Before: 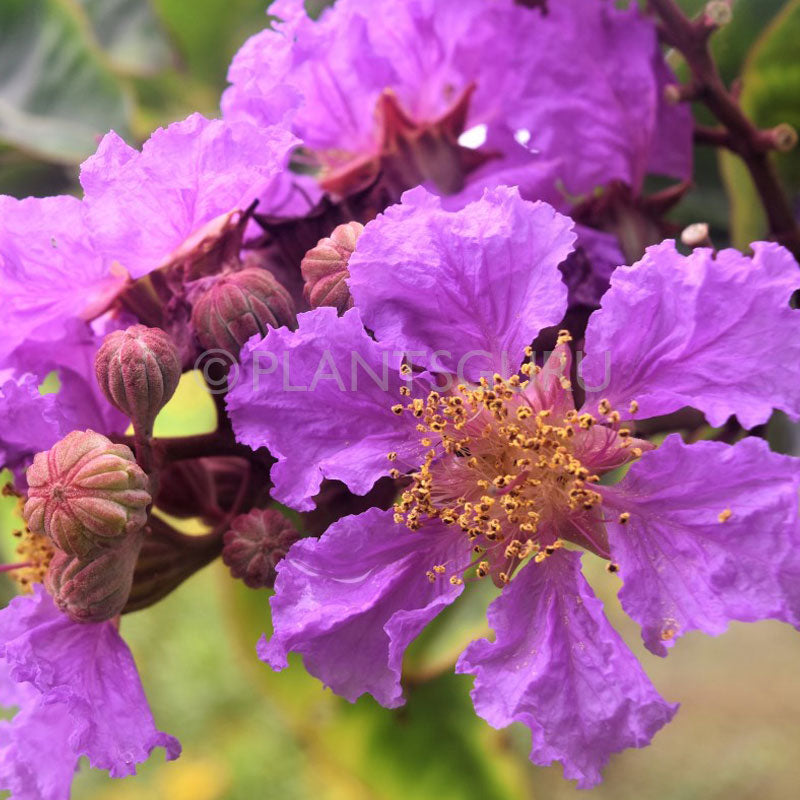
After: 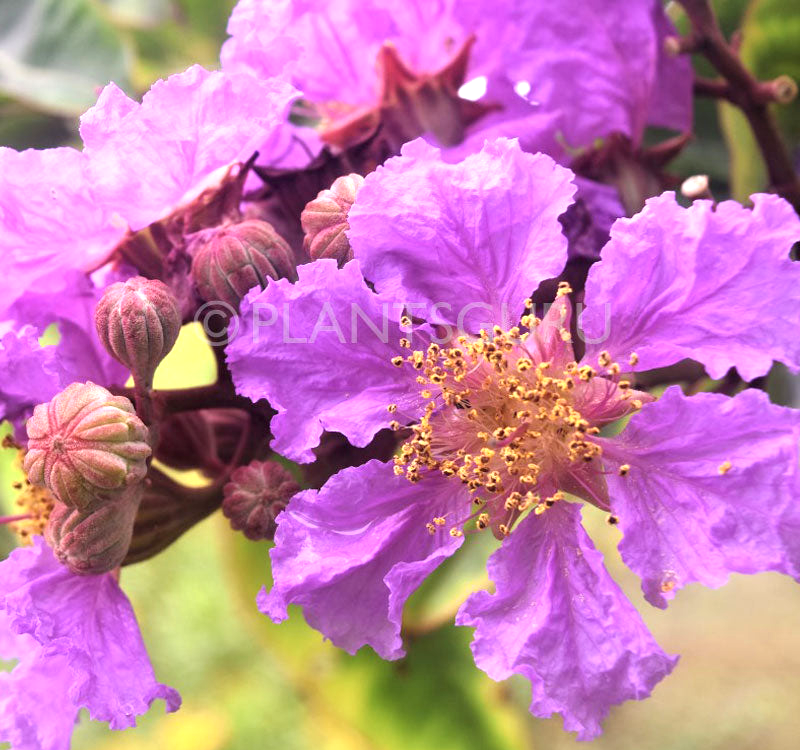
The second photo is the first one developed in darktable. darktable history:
exposure: black level correction 0, exposure 0.7 EV, compensate exposure bias true, compensate highlight preservation false
crop and rotate: top 6.25%
contrast brightness saturation: saturation -0.05
